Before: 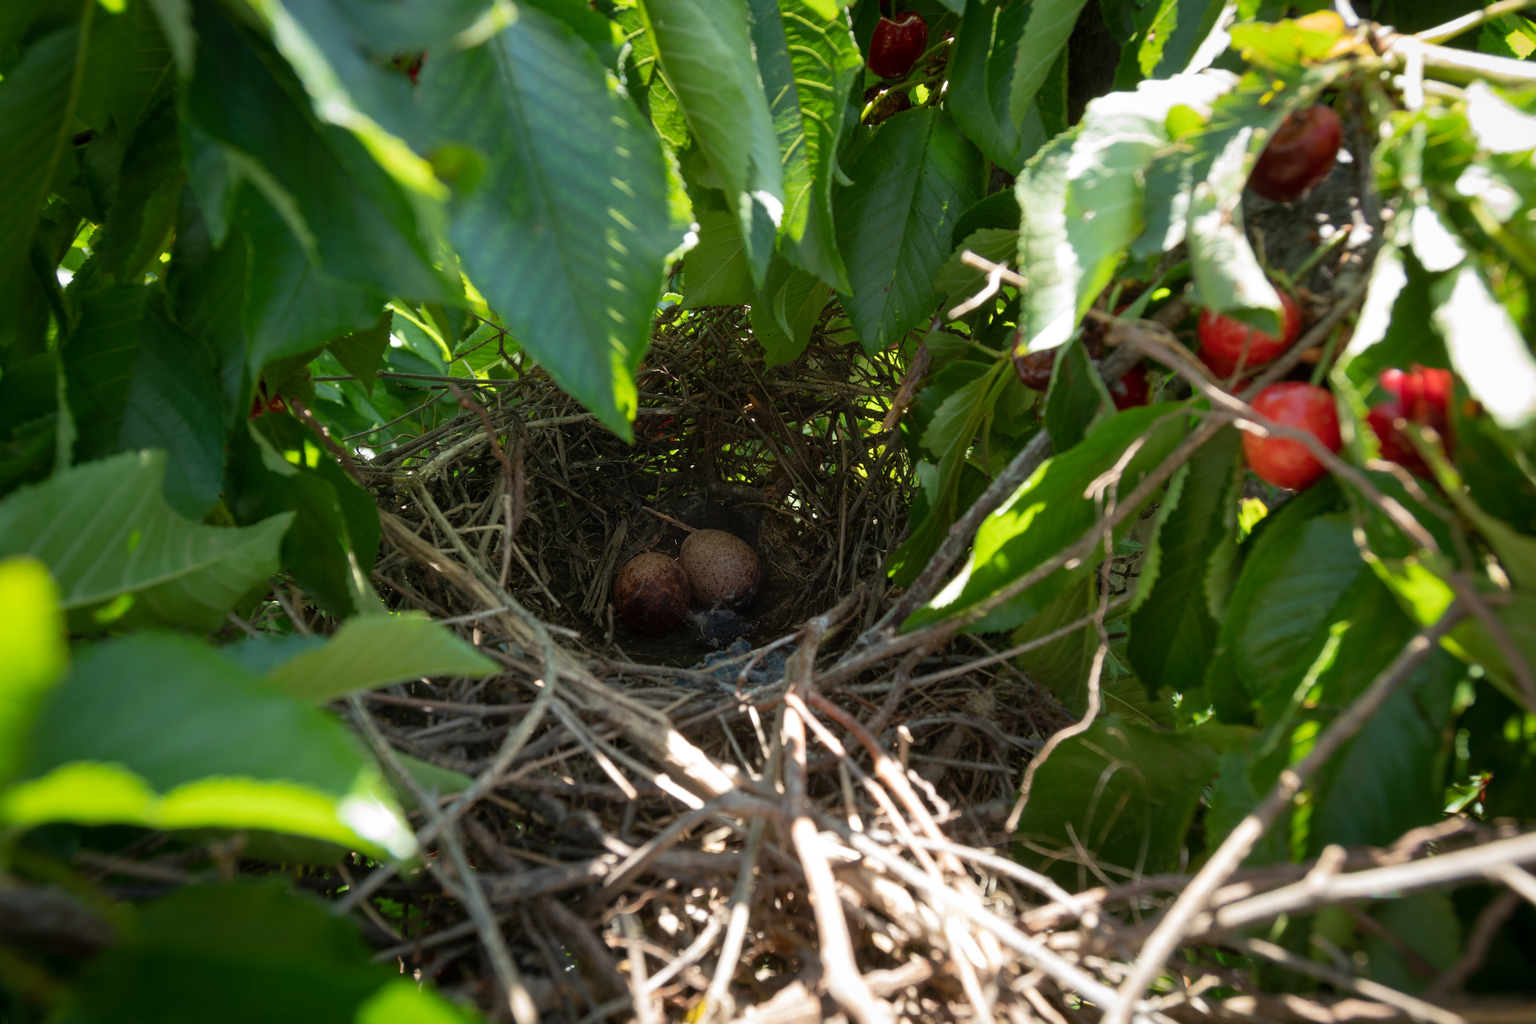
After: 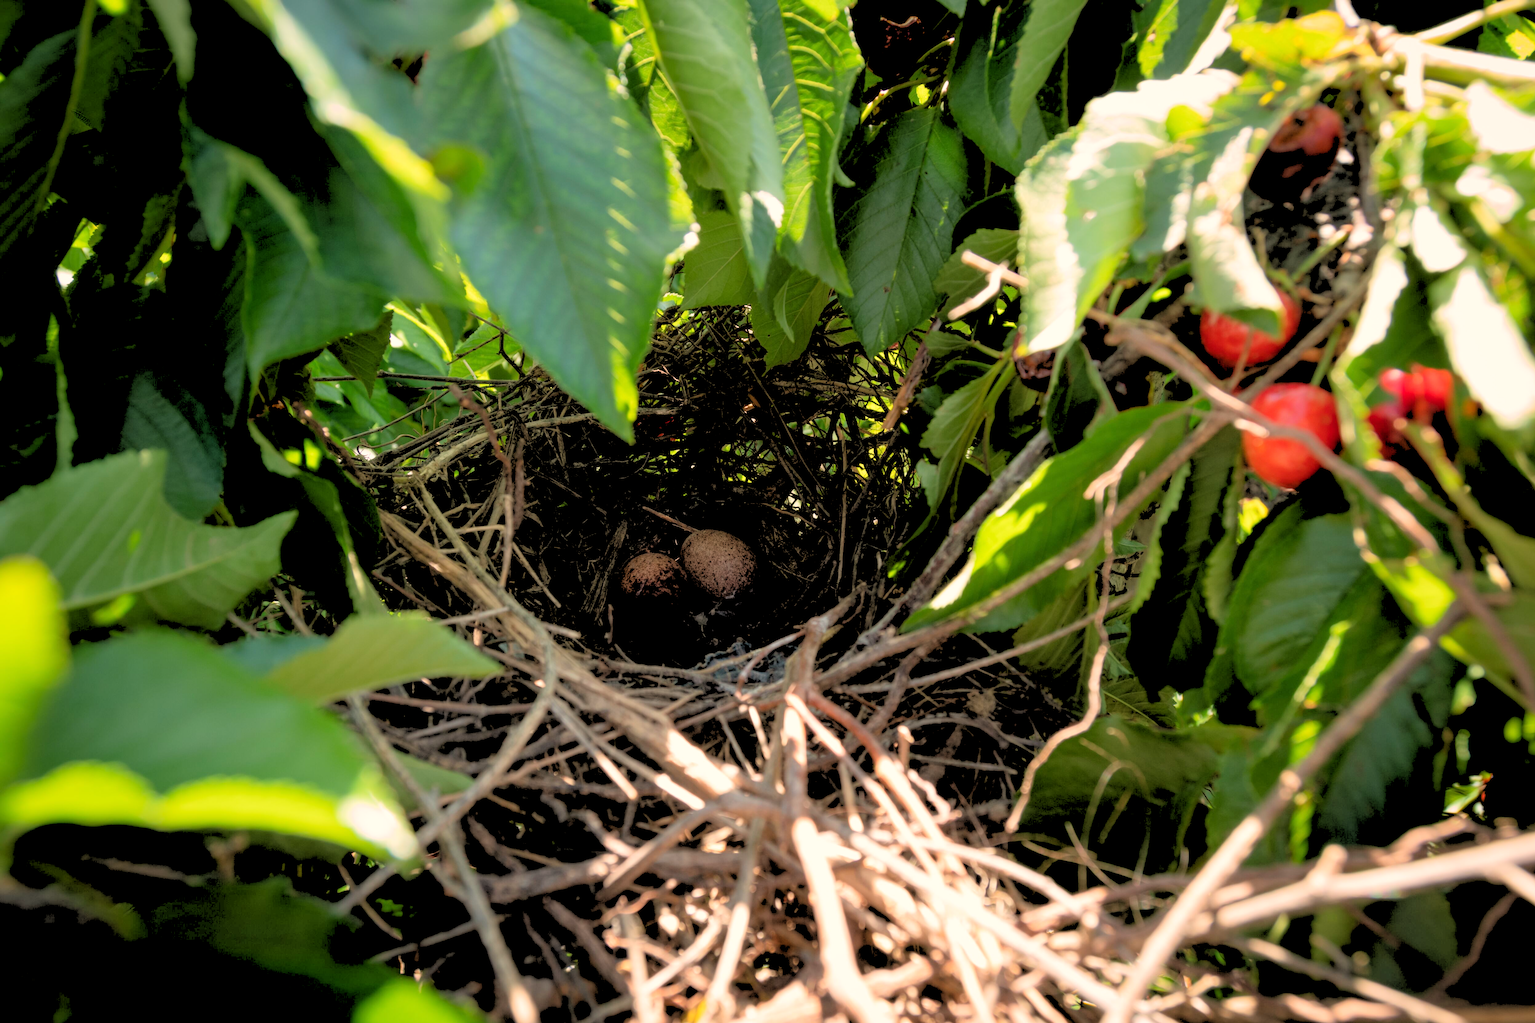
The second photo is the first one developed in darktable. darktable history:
rgb levels: levels [[0.027, 0.429, 0.996], [0, 0.5, 1], [0, 0.5, 1]]
white balance: red 1.127, blue 0.943
